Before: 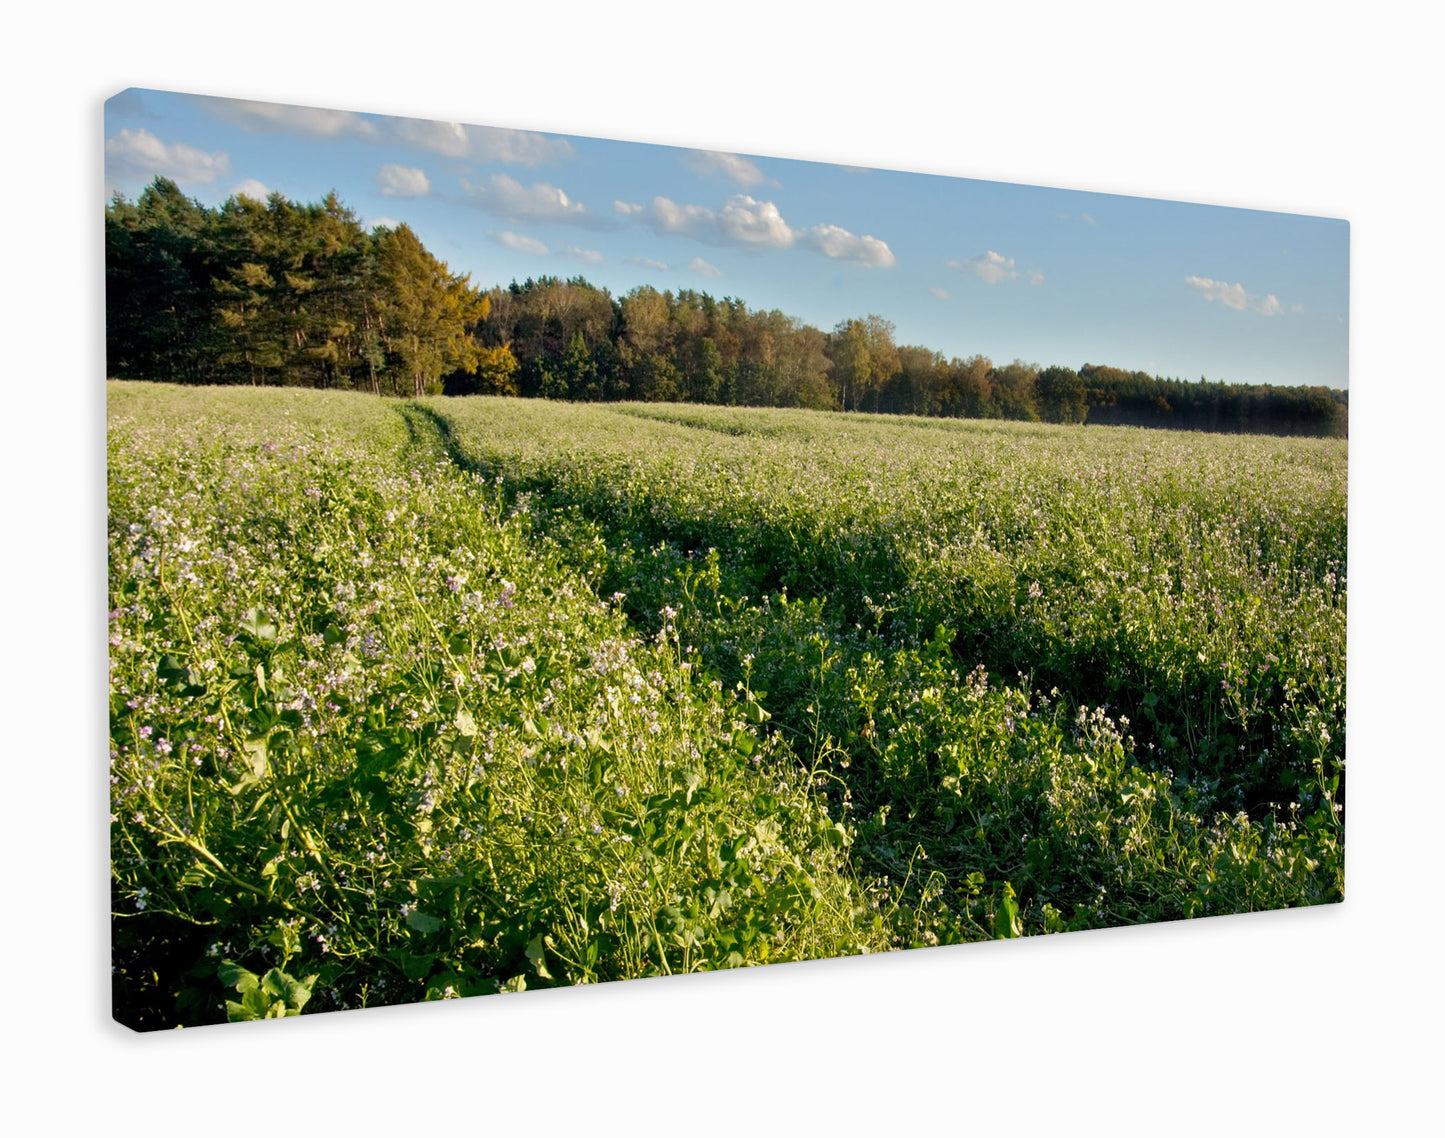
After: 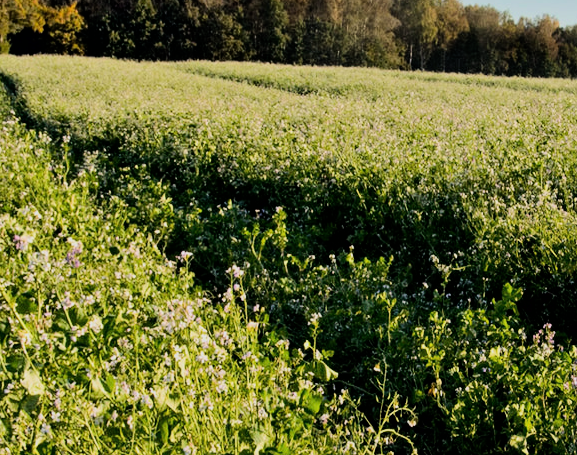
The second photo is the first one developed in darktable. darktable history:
filmic rgb: black relative exposure -7.15 EV, white relative exposure 5.36 EV, hardness 3.02, color science v6 (2022)
white balance: emerald 1
tone equalizer: -8 EV -0.75 EV, -7 EV -0.7 EV, -6 EV -0.6 EV, -5 EV -0.4 EV, -3 EV 0.4 EV, -2 EV 0.6 EV, -1 EV 0.7 EV, +0 EV 0.75 EV, edges refinement/feathering 500, mask exposure compensation -1.57 EV, preserve details no
crop: left 30%, top 30%, right 30%, bottom 30%
